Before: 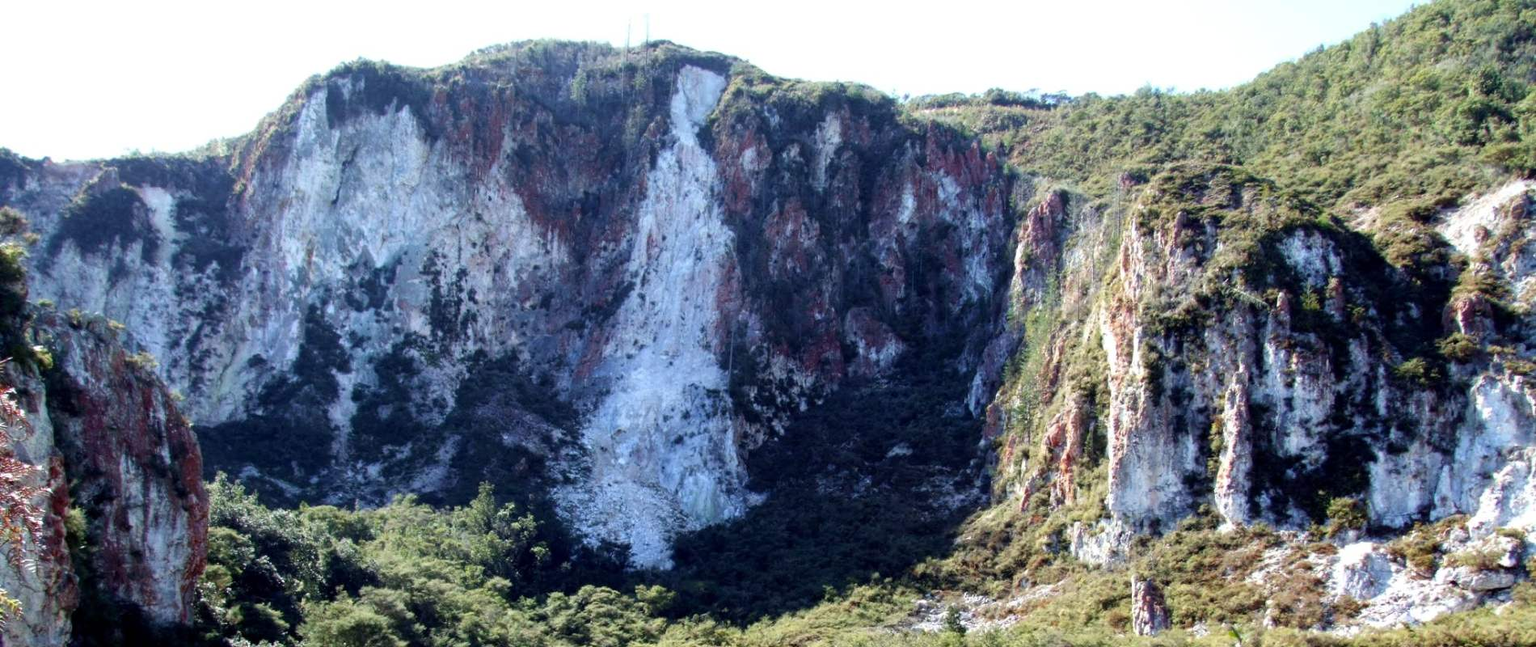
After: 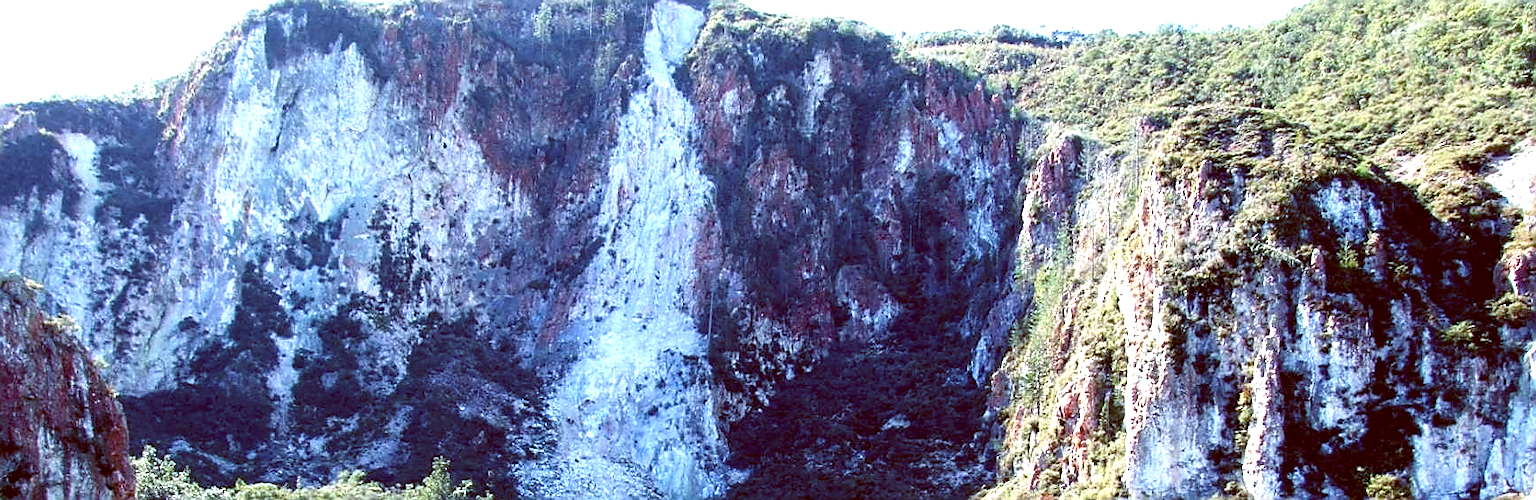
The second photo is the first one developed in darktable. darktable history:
exposure: black level correction 0, exposure 0.877 EV, compensate exposure bias true, compensate highlight preservation false
sharpen: radius 1.4, amount 1.25, threshold 0.7
color balance: lift [1, 1.015, 1.004, 0.985], gamma [1, 0.958, 0.971, 1.042], gain [1, 0.956, 0.977, 1.044]
crop: left 5.596%, top 10.314%, right 3.534%, bottom 19.395%
